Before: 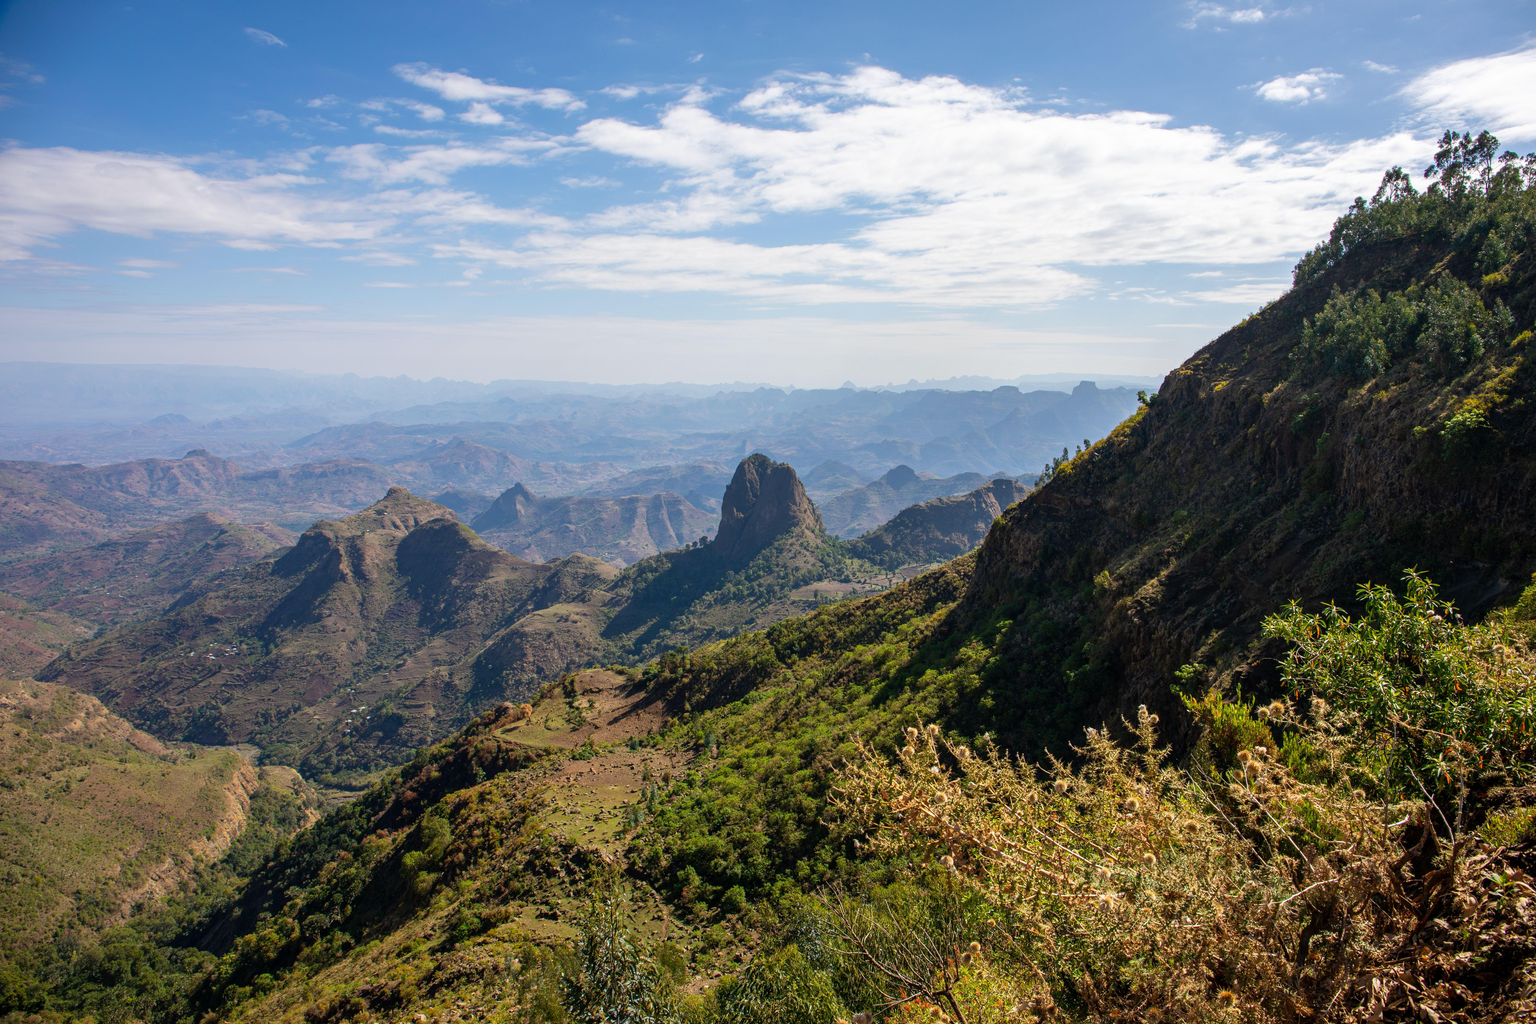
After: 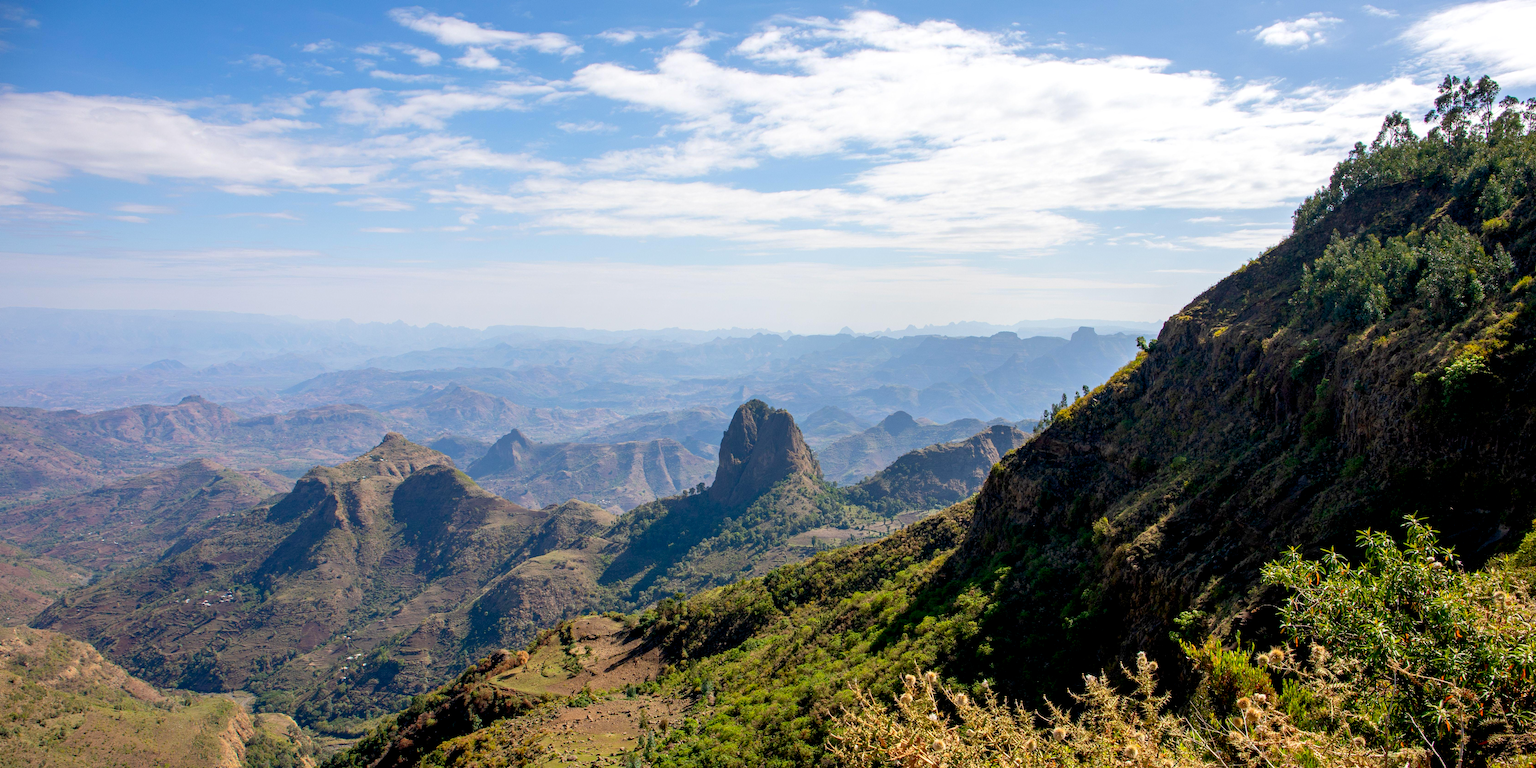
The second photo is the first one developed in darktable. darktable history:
exposure: black level correction 0.007, exposure 0.093 EV, compensate highlight preservation false
crop: left 0.387%, top 5.469%, bottom 19.809%
levels: levels [0, 0.478, 1]
